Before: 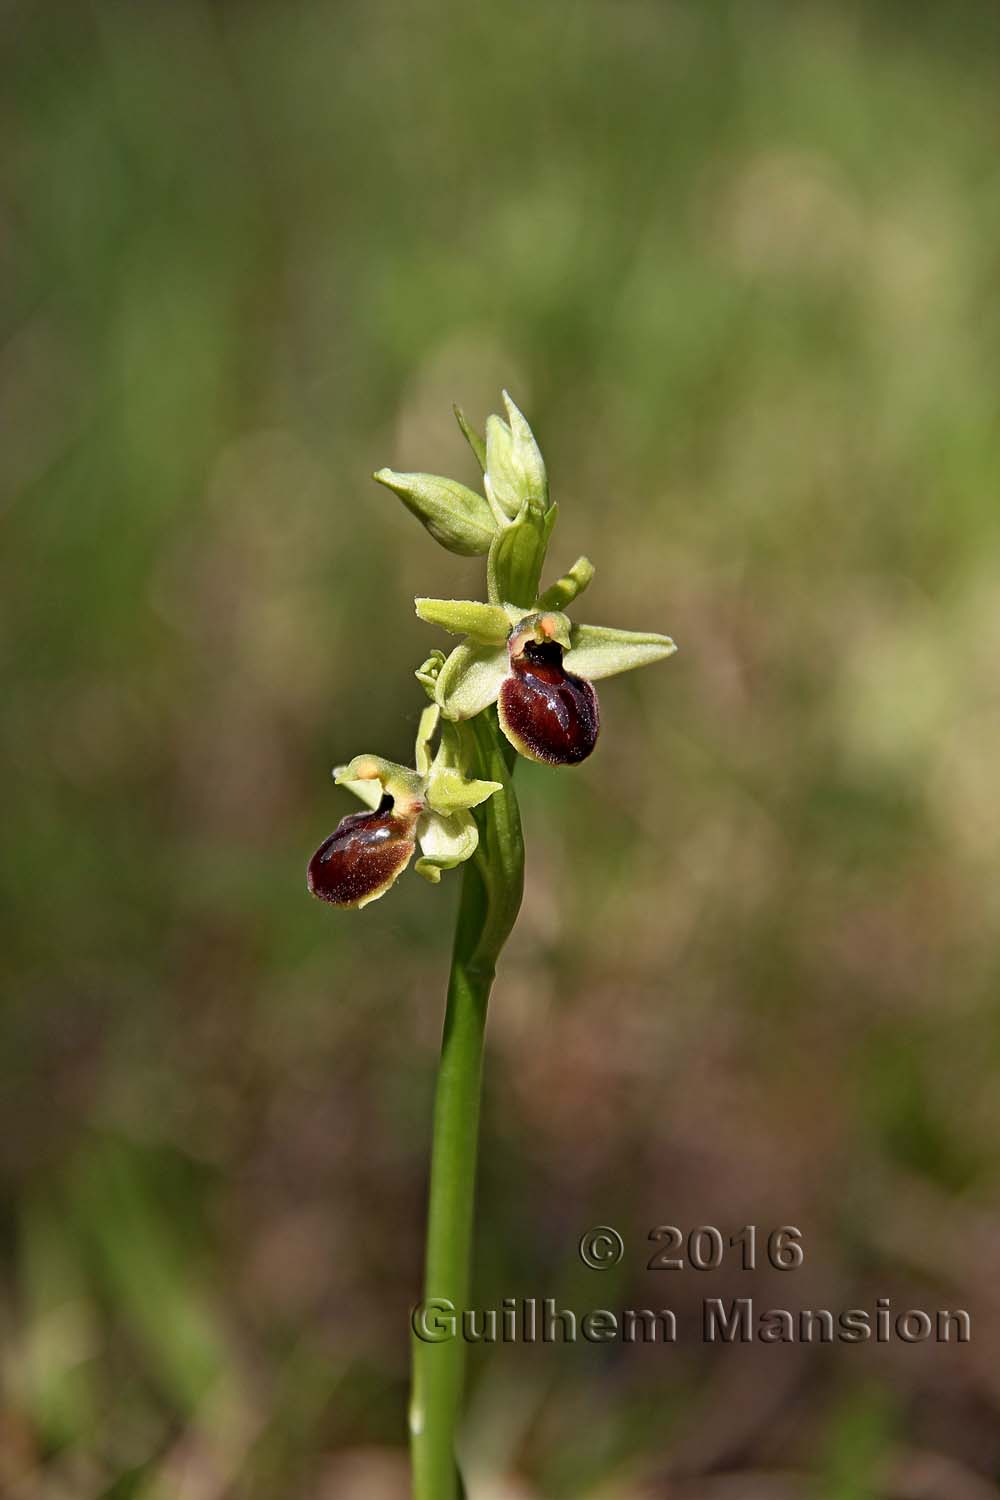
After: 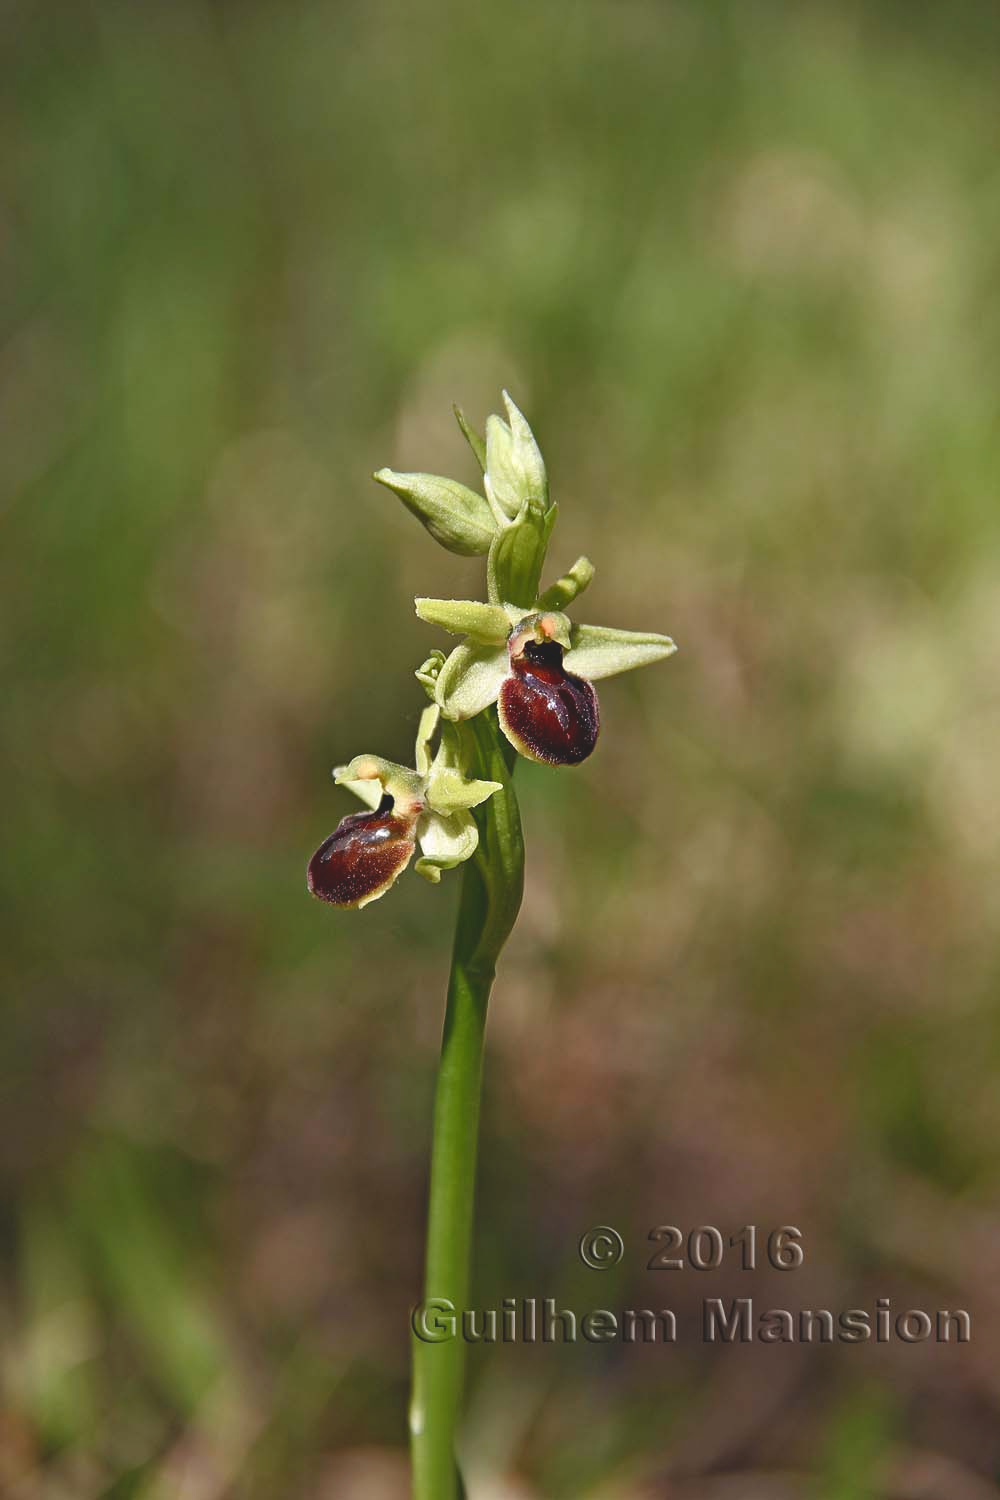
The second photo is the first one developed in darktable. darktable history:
color balance rgb: global offset › luminance 1.48%, perceptual saturation grading › global saturation 0.361%, perceptual saturation grading › highlights -18.292%, perceptual saturation grading › mid-tones 6.763%, perceptual saturation grading › shadows 28.111%, global vibrance 0.366%
